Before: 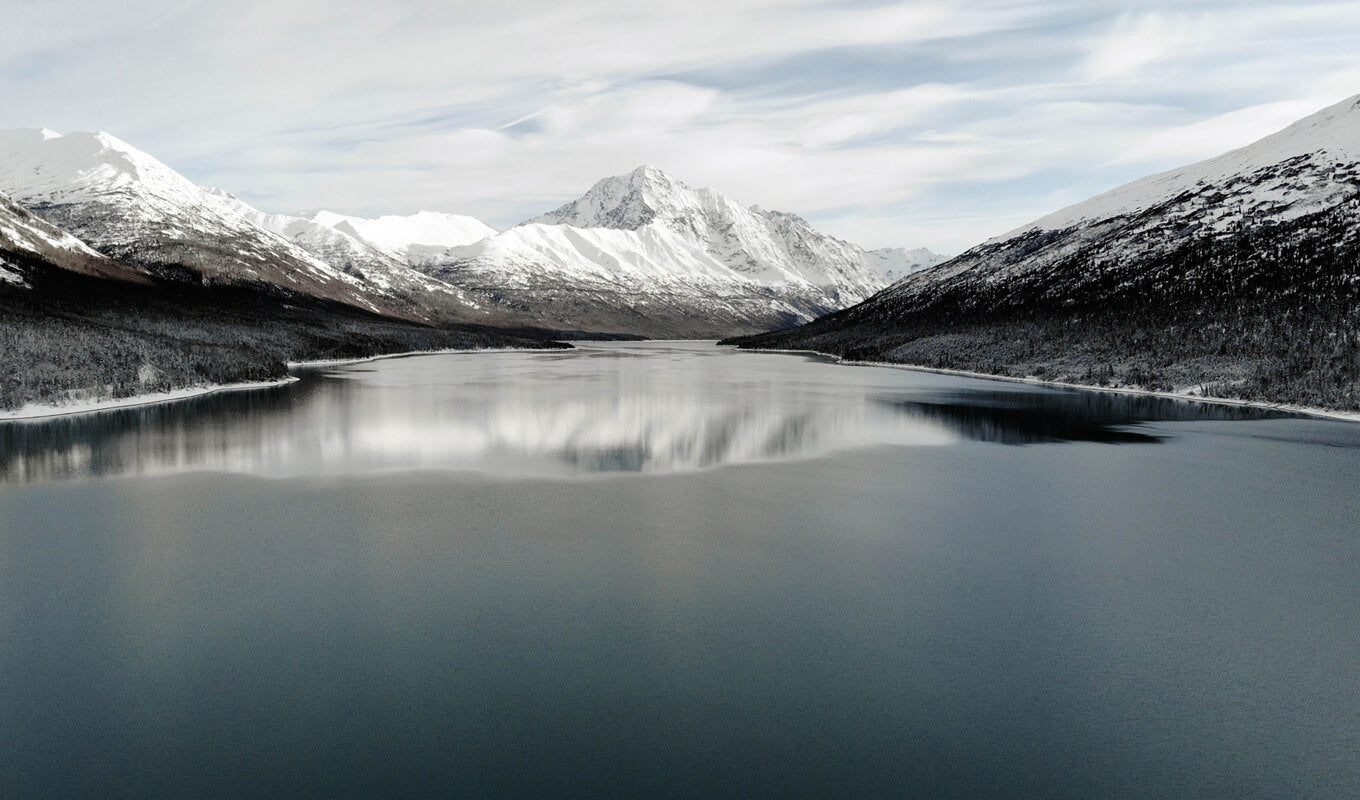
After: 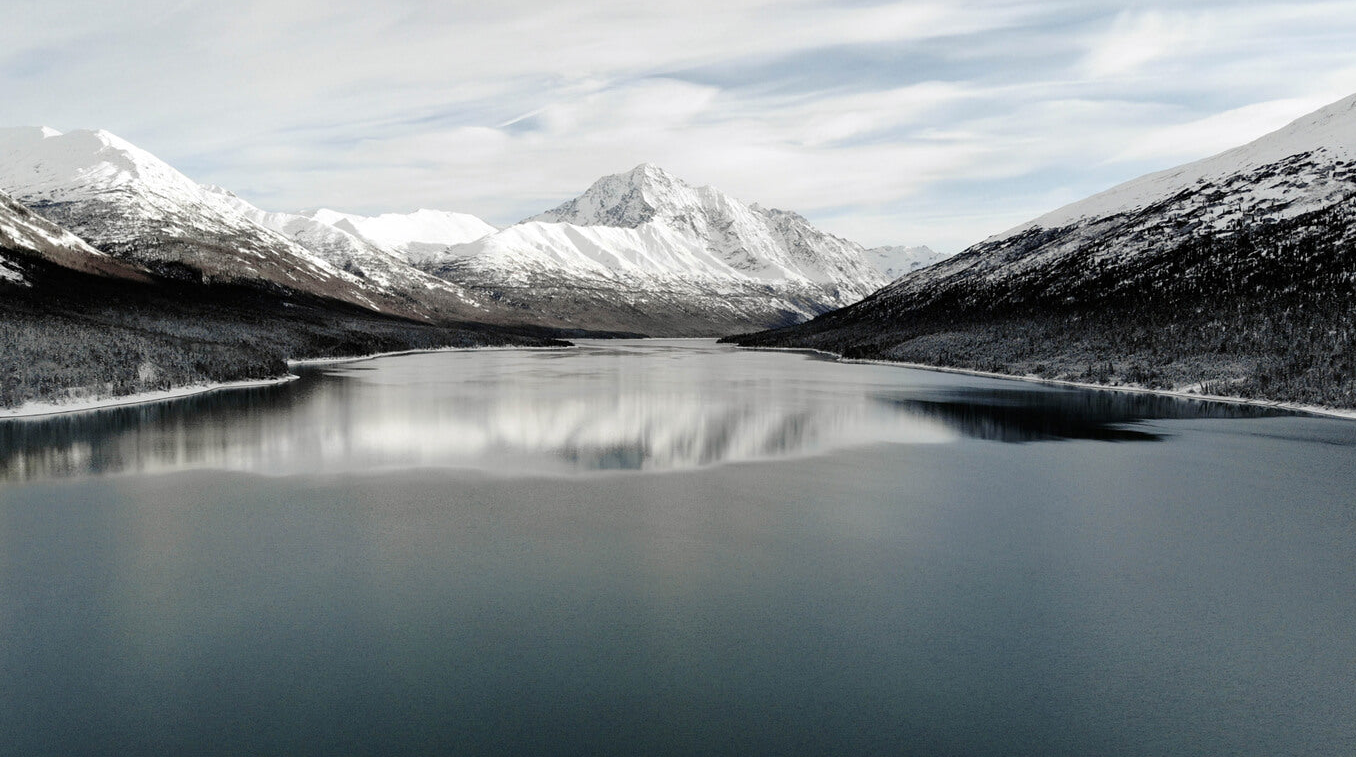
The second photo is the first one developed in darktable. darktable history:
crop: top 0.262%, right 0.263%, bottom 5.096%
